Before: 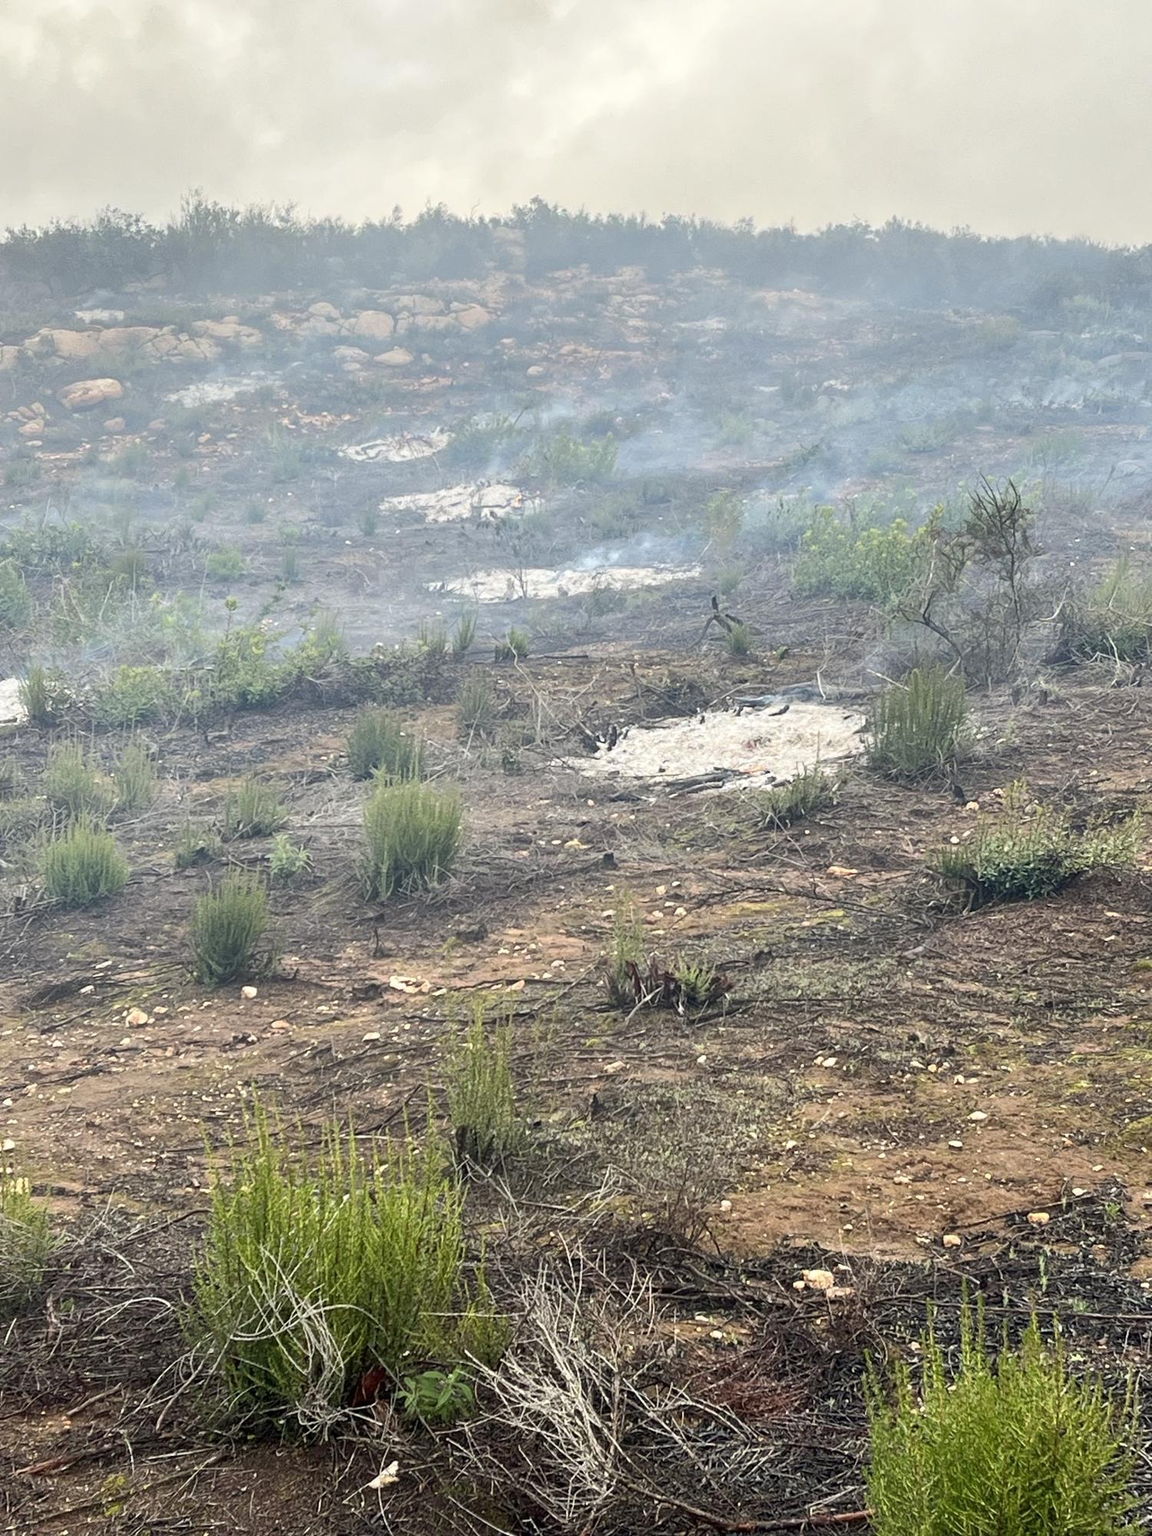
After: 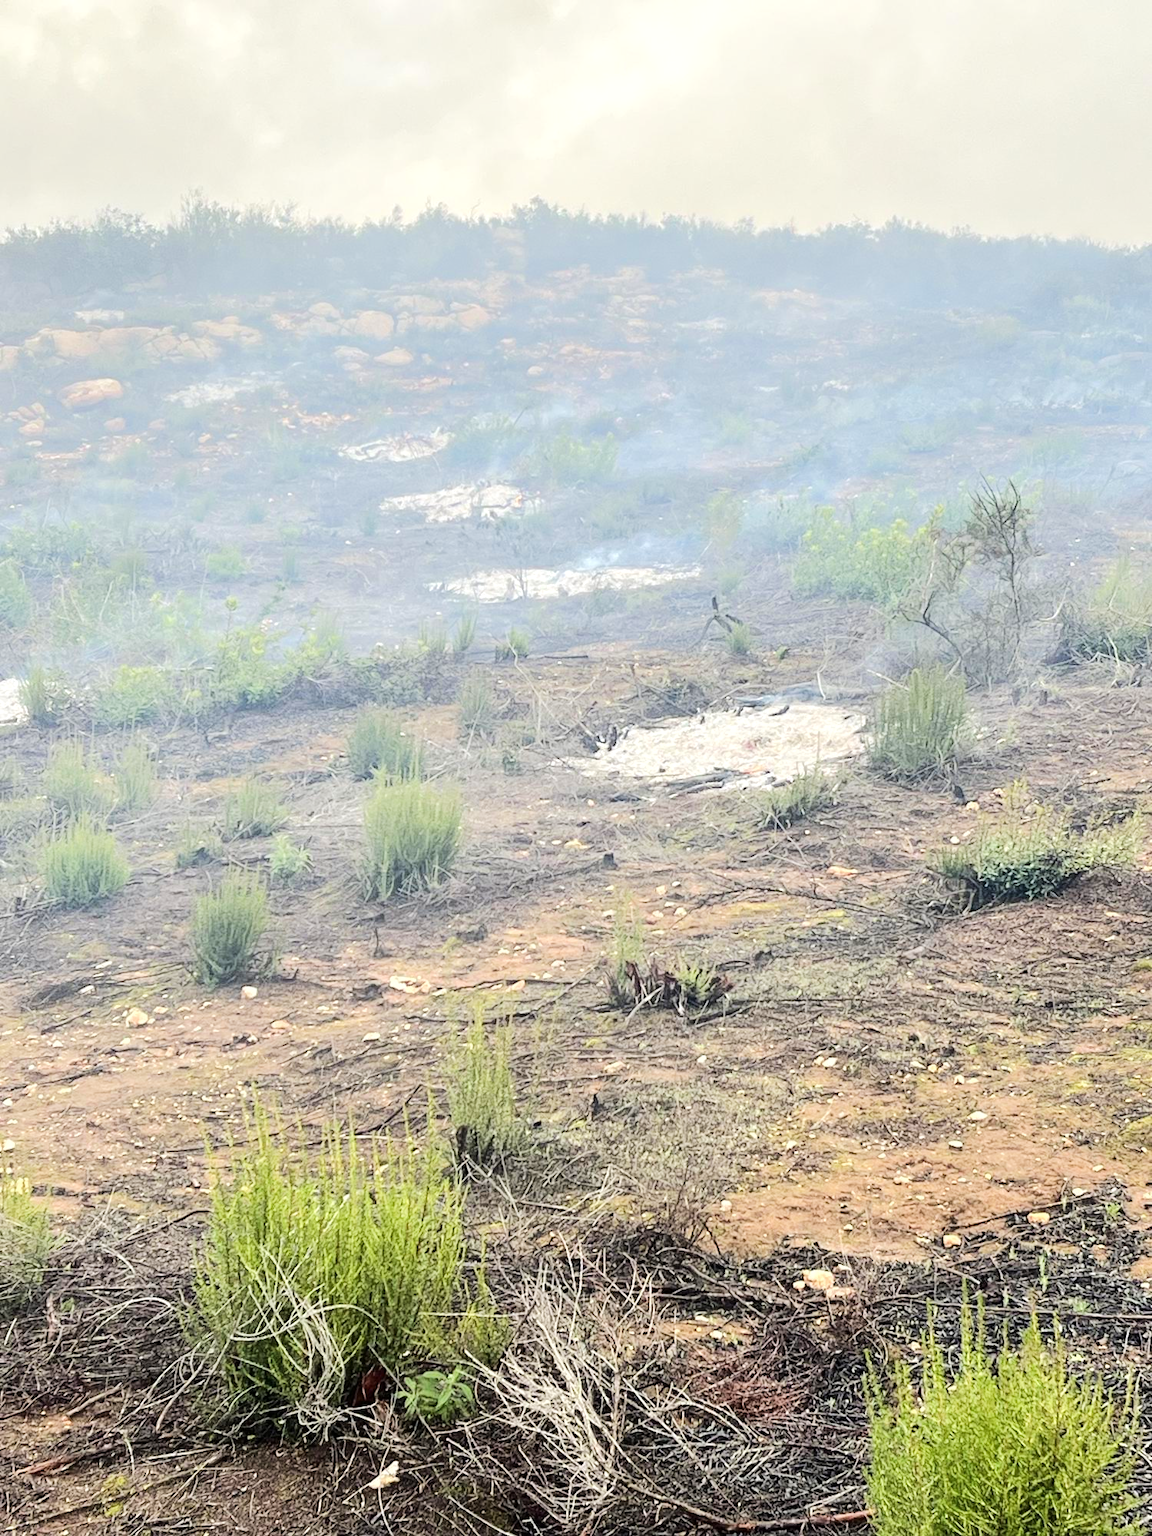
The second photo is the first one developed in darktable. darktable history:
tone equalizer: -7 EV 0.15 EV, -6 EV 0.605 EV, -5 EV 1.14 EV, -4 EV 1.37 EV, -3 EV 1.12 EV, -2 EV 0.6 EV, -1 EV 0.154 EV, edges refinement/feathering 500, mask exposure compensation -1.57 EV, preserve details no
